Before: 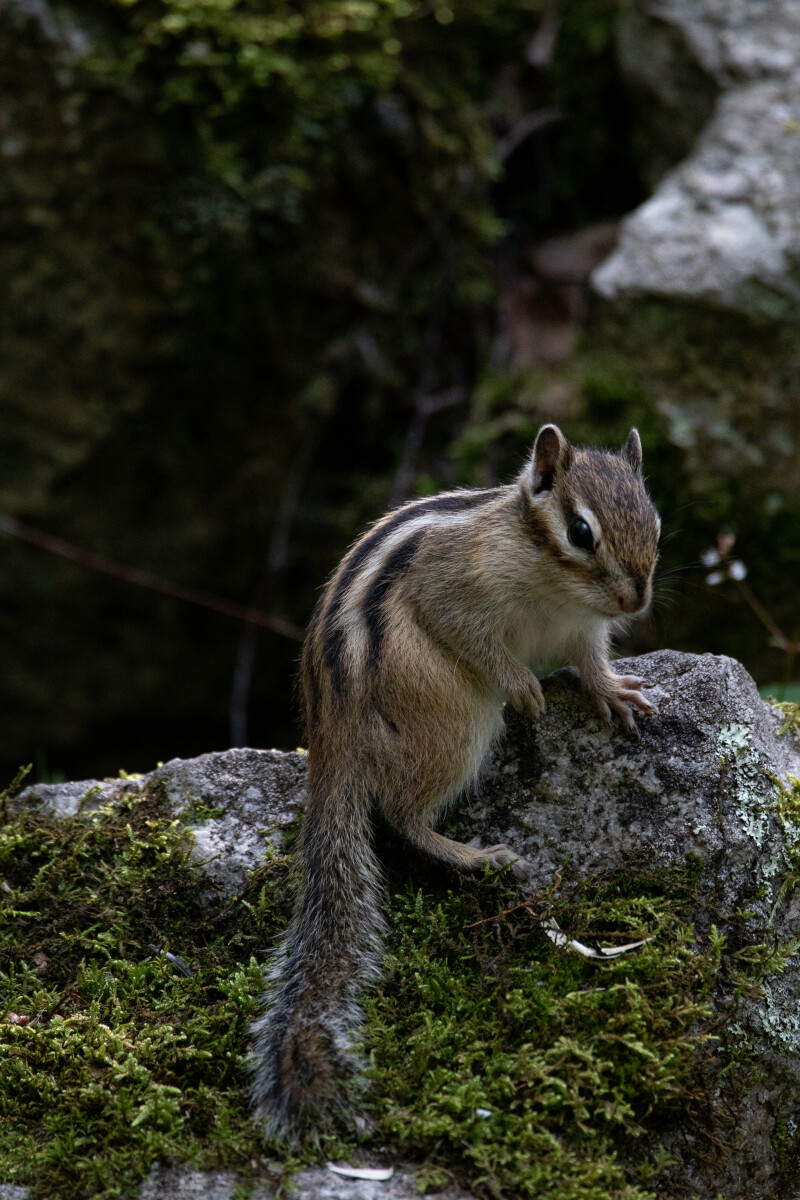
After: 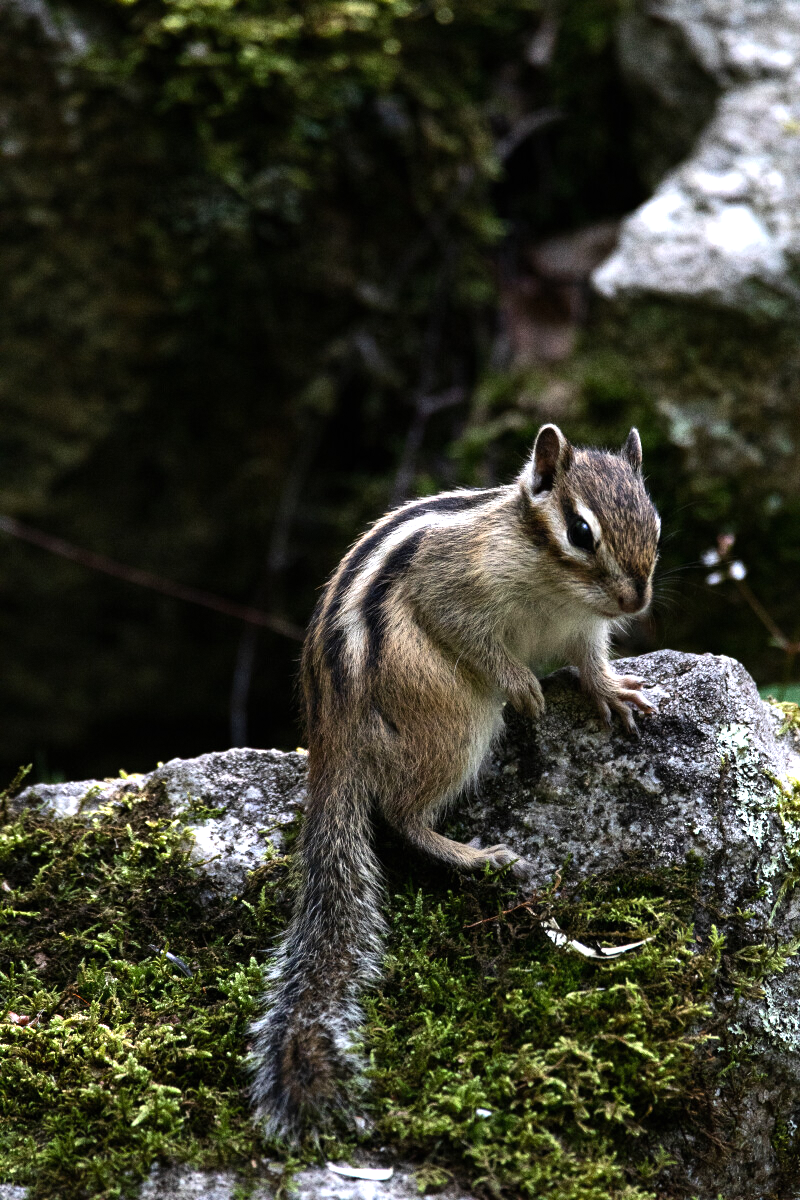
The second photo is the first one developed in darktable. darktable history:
exposure: black level correction 0, exposure 0.7 EV, compensate exposure bias true, compensate highlight preservation false
tone equalizer: -8 EV -0.75 EV, -7 EV -0.7 EV, -6 EV -0.6 EV, -5 EV -0.4 EV, -3 EV 0.4 EV, -2 EV 0.6 EV, -1 EV 0.7 EV, +0 EV 0.75 EV, edges refinement/feathering 500, mask exposure compensation -1.57 EV, preserve details no
grain: on, module defaults
